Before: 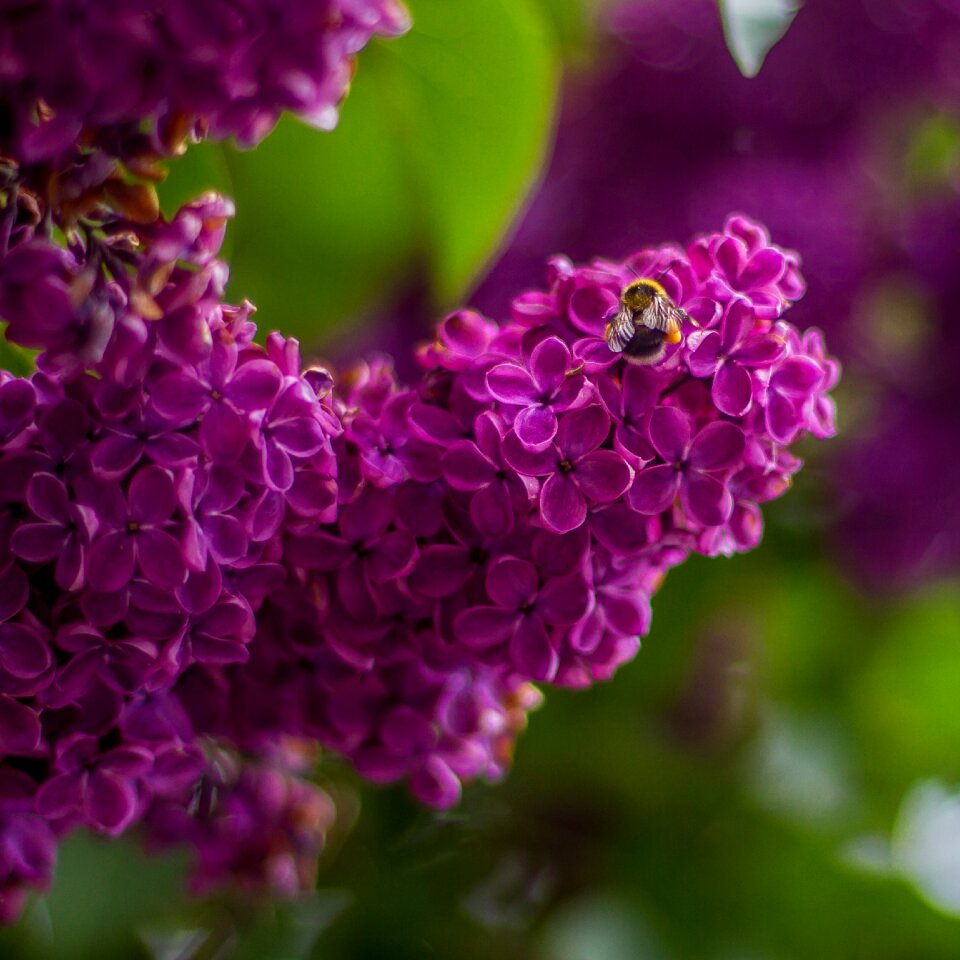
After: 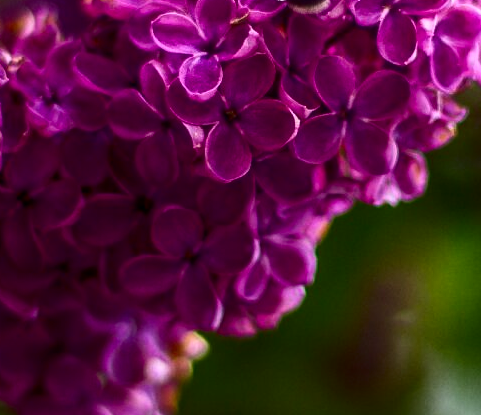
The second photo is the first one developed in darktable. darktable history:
contrast brightness saturation: contrast 0.29
crop: left 34.975%, top 36.63%, right 14.861%, bottom 20.068%
